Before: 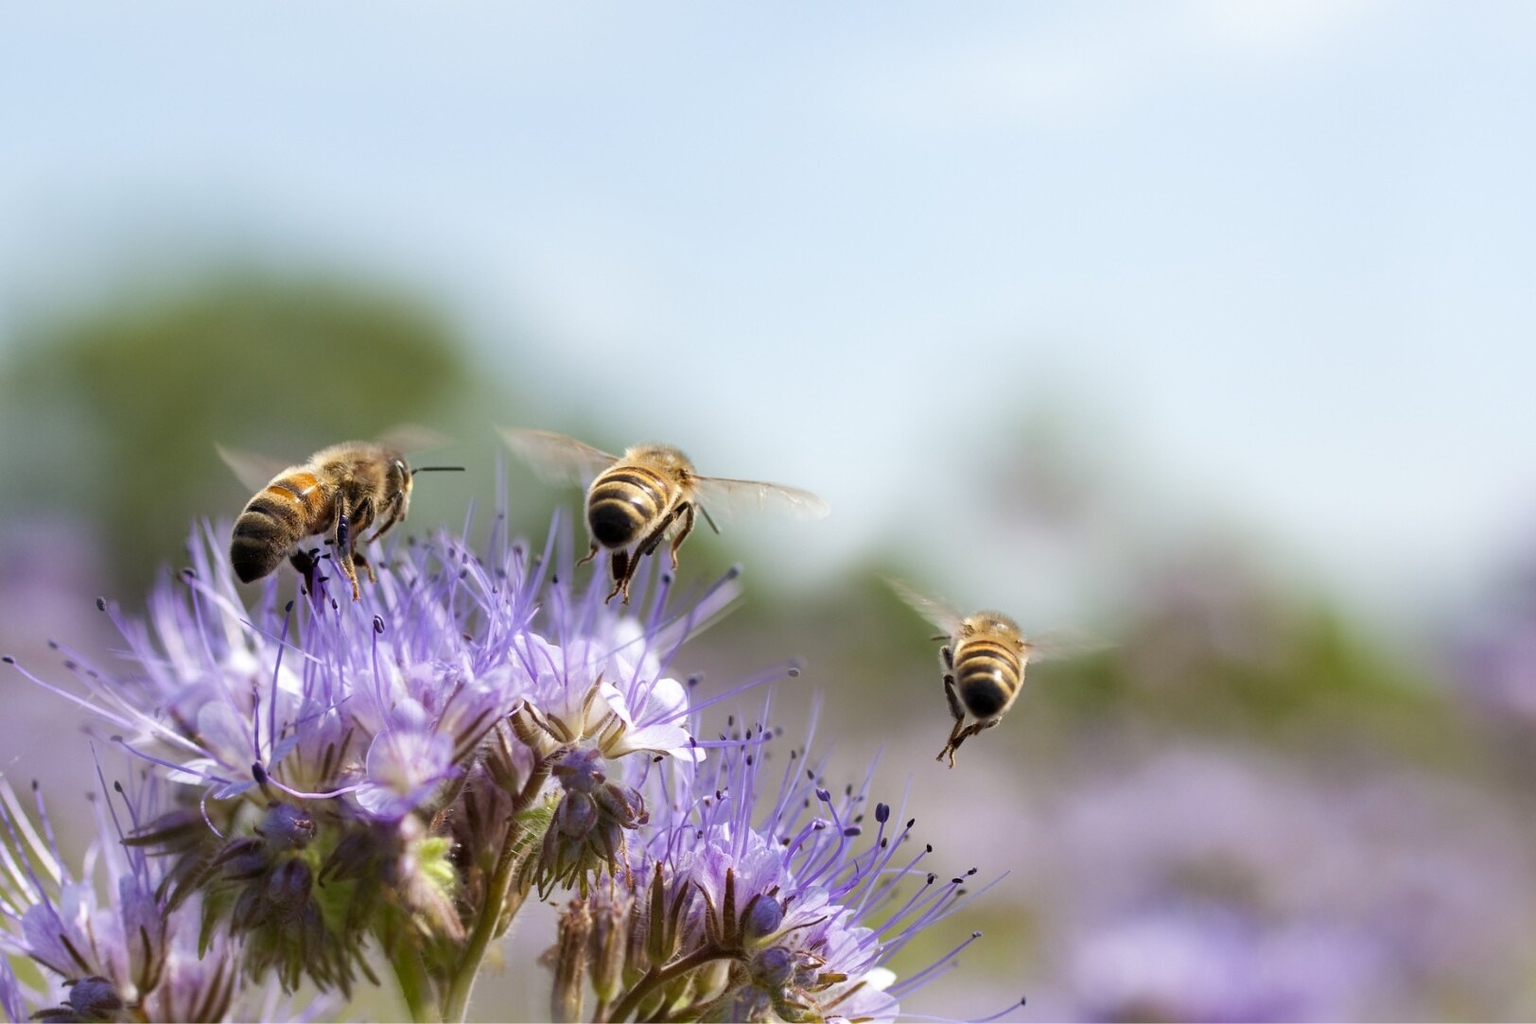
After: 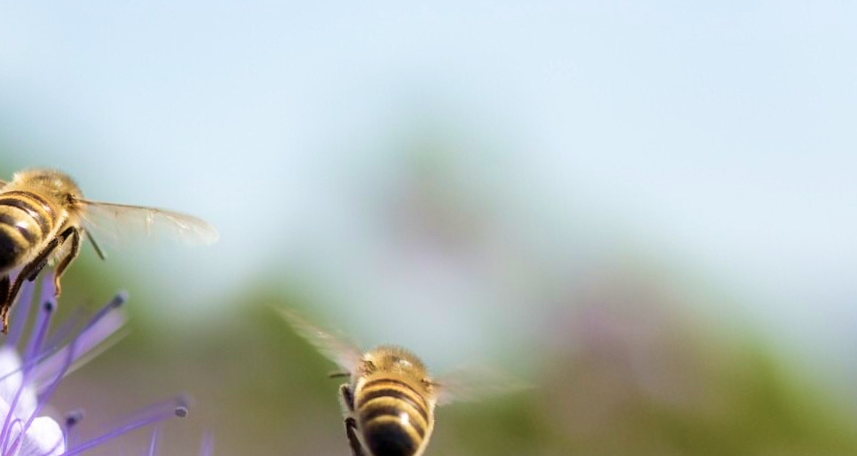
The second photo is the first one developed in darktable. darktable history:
velvia: strength 50%
rotate and perspective: rotation 0.72°, lens shift (vertical) -0.352, lens shift (horizontal) -0.051, crop left 0.152, crop right 0.859, crop top 0.019, crop bottom 0.964
crop: left 36.005%, top 18.293%, right 0.31%, bottom 38.444%
